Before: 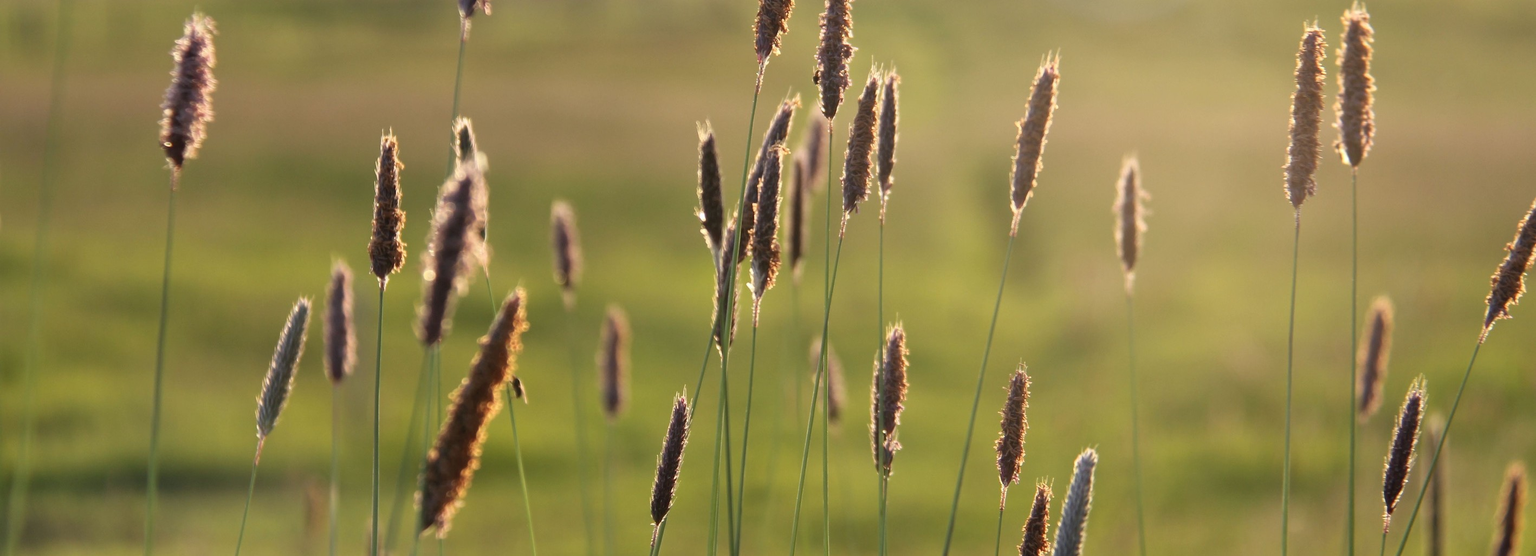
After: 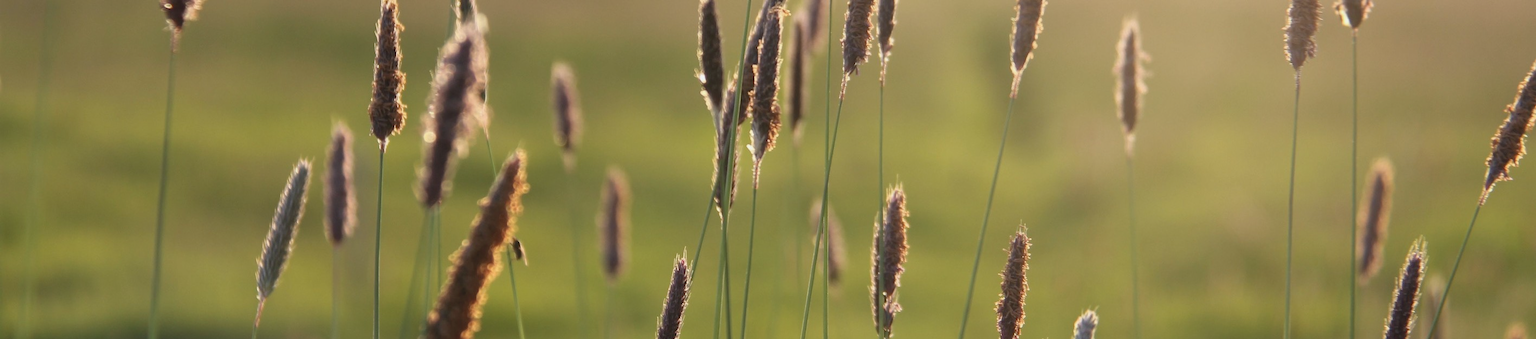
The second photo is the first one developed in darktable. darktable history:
contrast brightness saturation: contrast -0.093, saturation -0.081
crop and rotate: top 24.986%, bottom 14.059%
